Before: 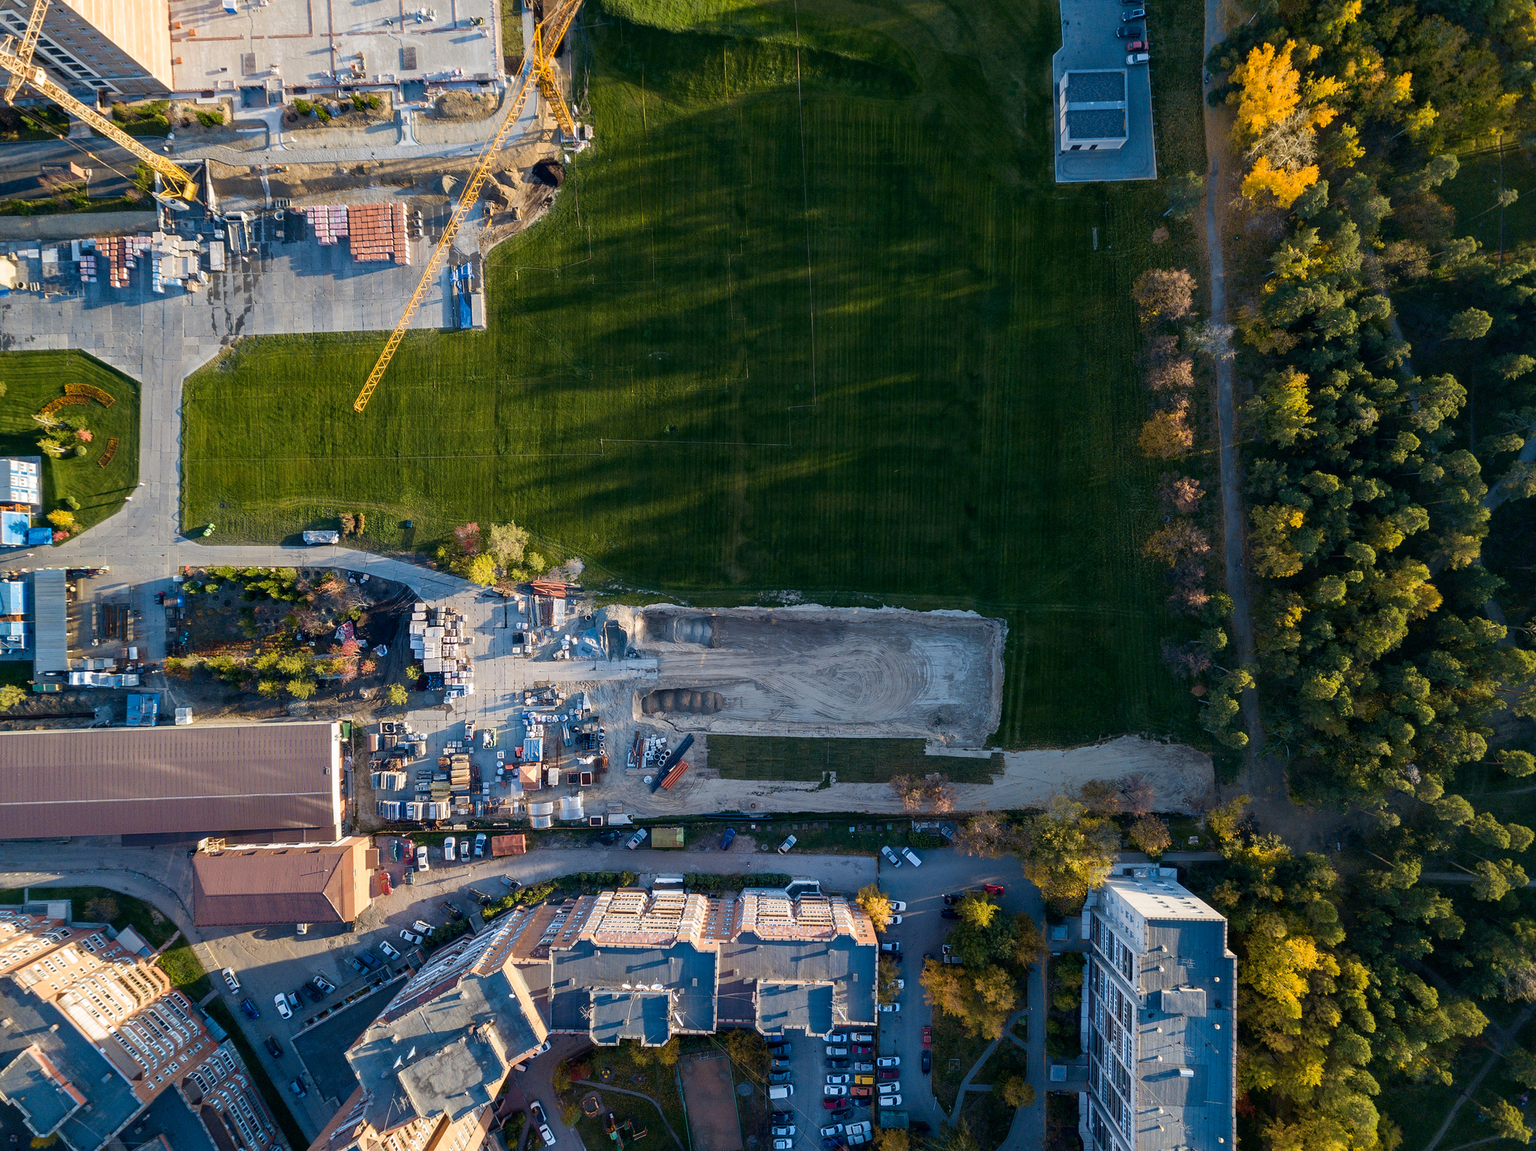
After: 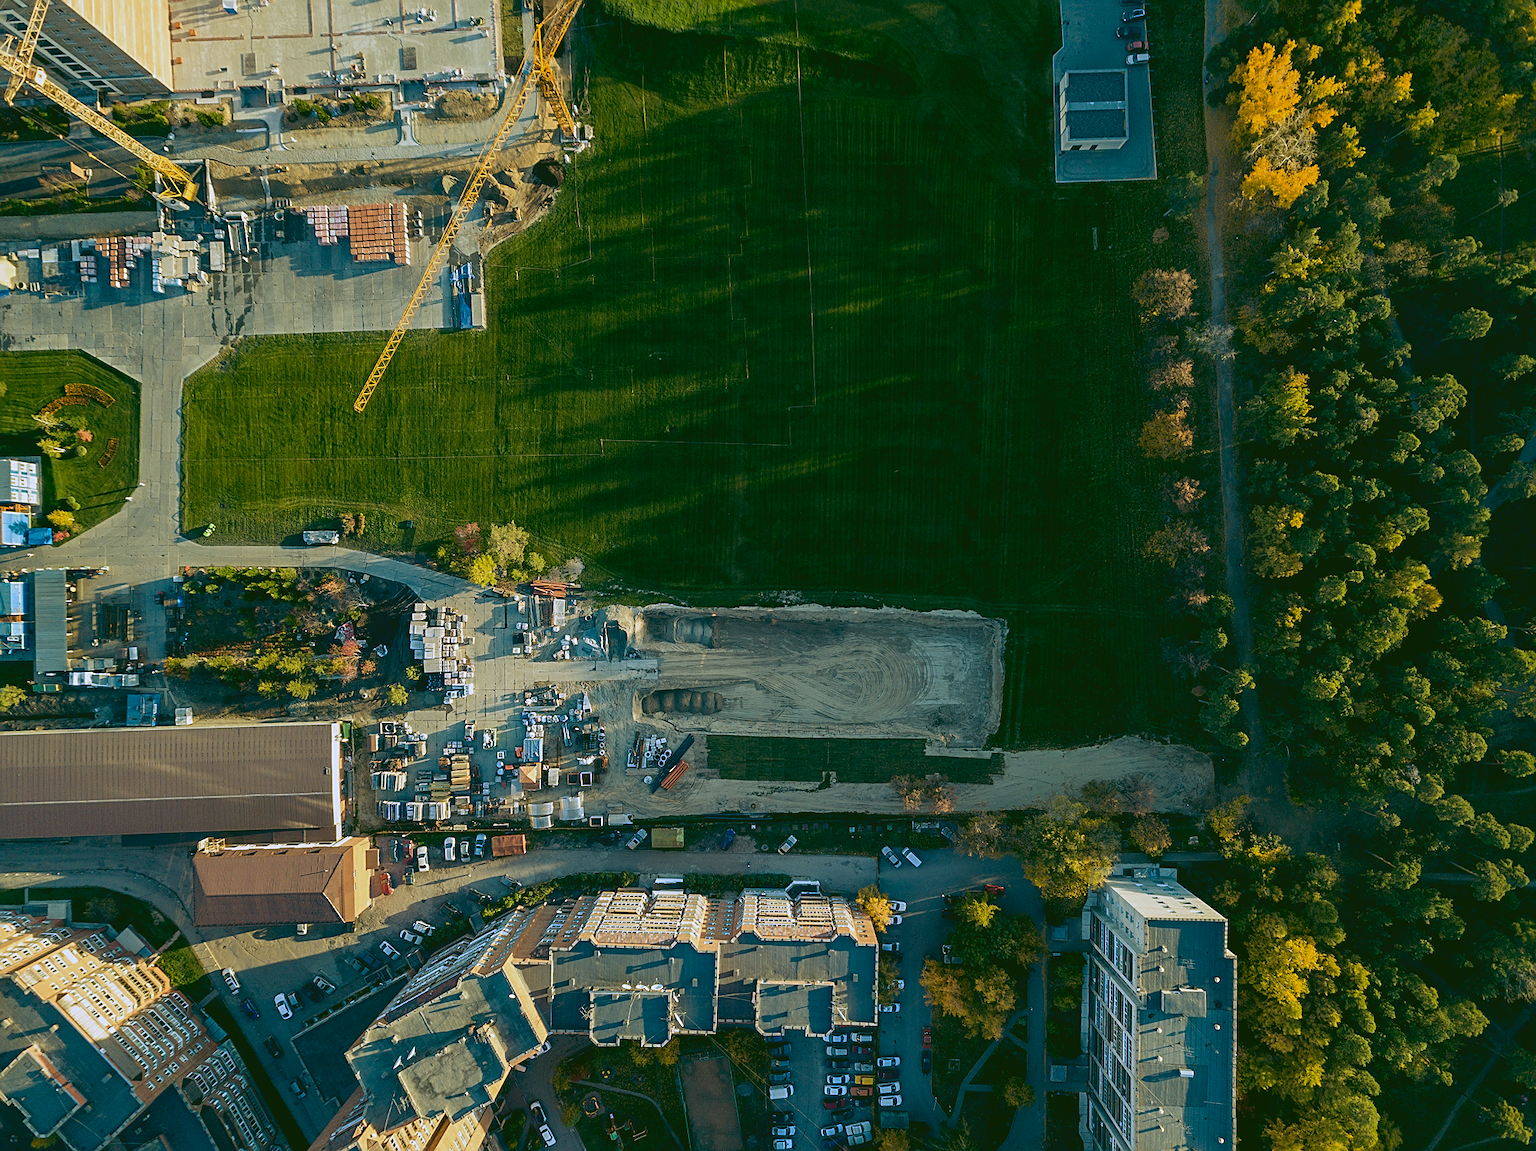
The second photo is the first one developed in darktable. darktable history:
rgb curve: curves: ch0 [(0.123, 0.061) (0.995, 0.887)]; ch1 [(0.06, 0.116) (1, 0.906)]; ch2 [(0, 0) (0.824, 0.69) (1, 1)], mode RGB, independent channels, compensate middle gray true
sharpen: on, module defaults
